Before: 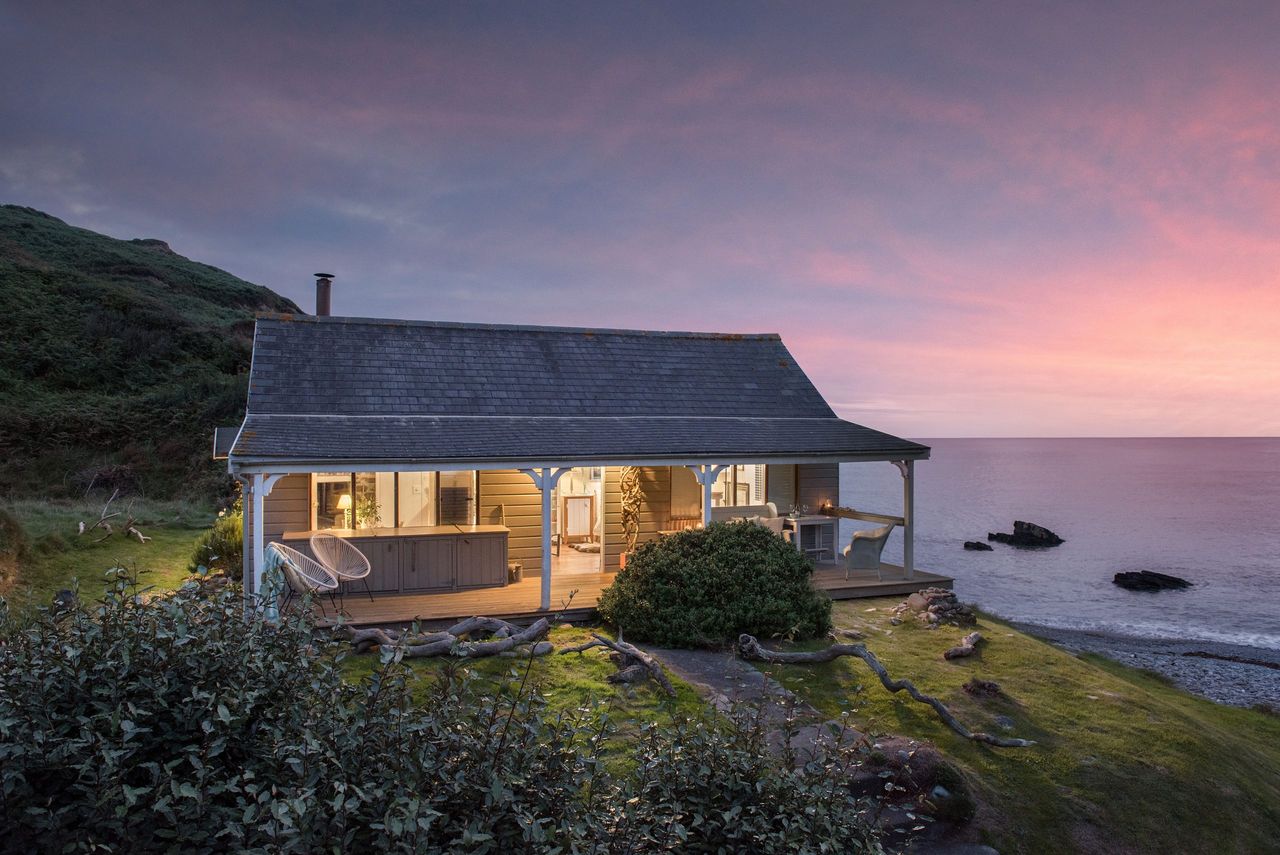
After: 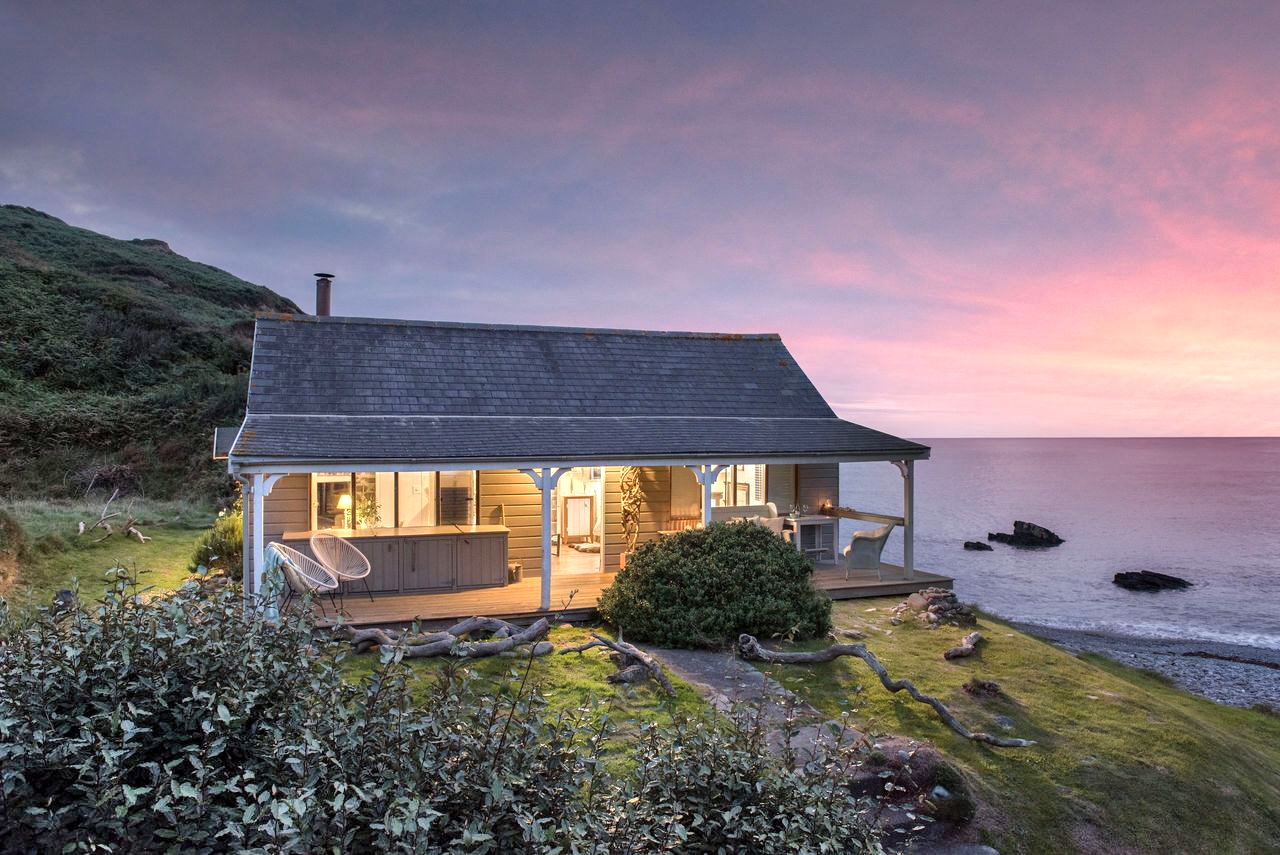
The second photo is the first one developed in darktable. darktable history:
exposure: black level correction 0.001, exposure 0.5 EV, compensate exposure bias true, compensate highlight preservation false
shadows and highlights: shadows 60, soften with gaussian
